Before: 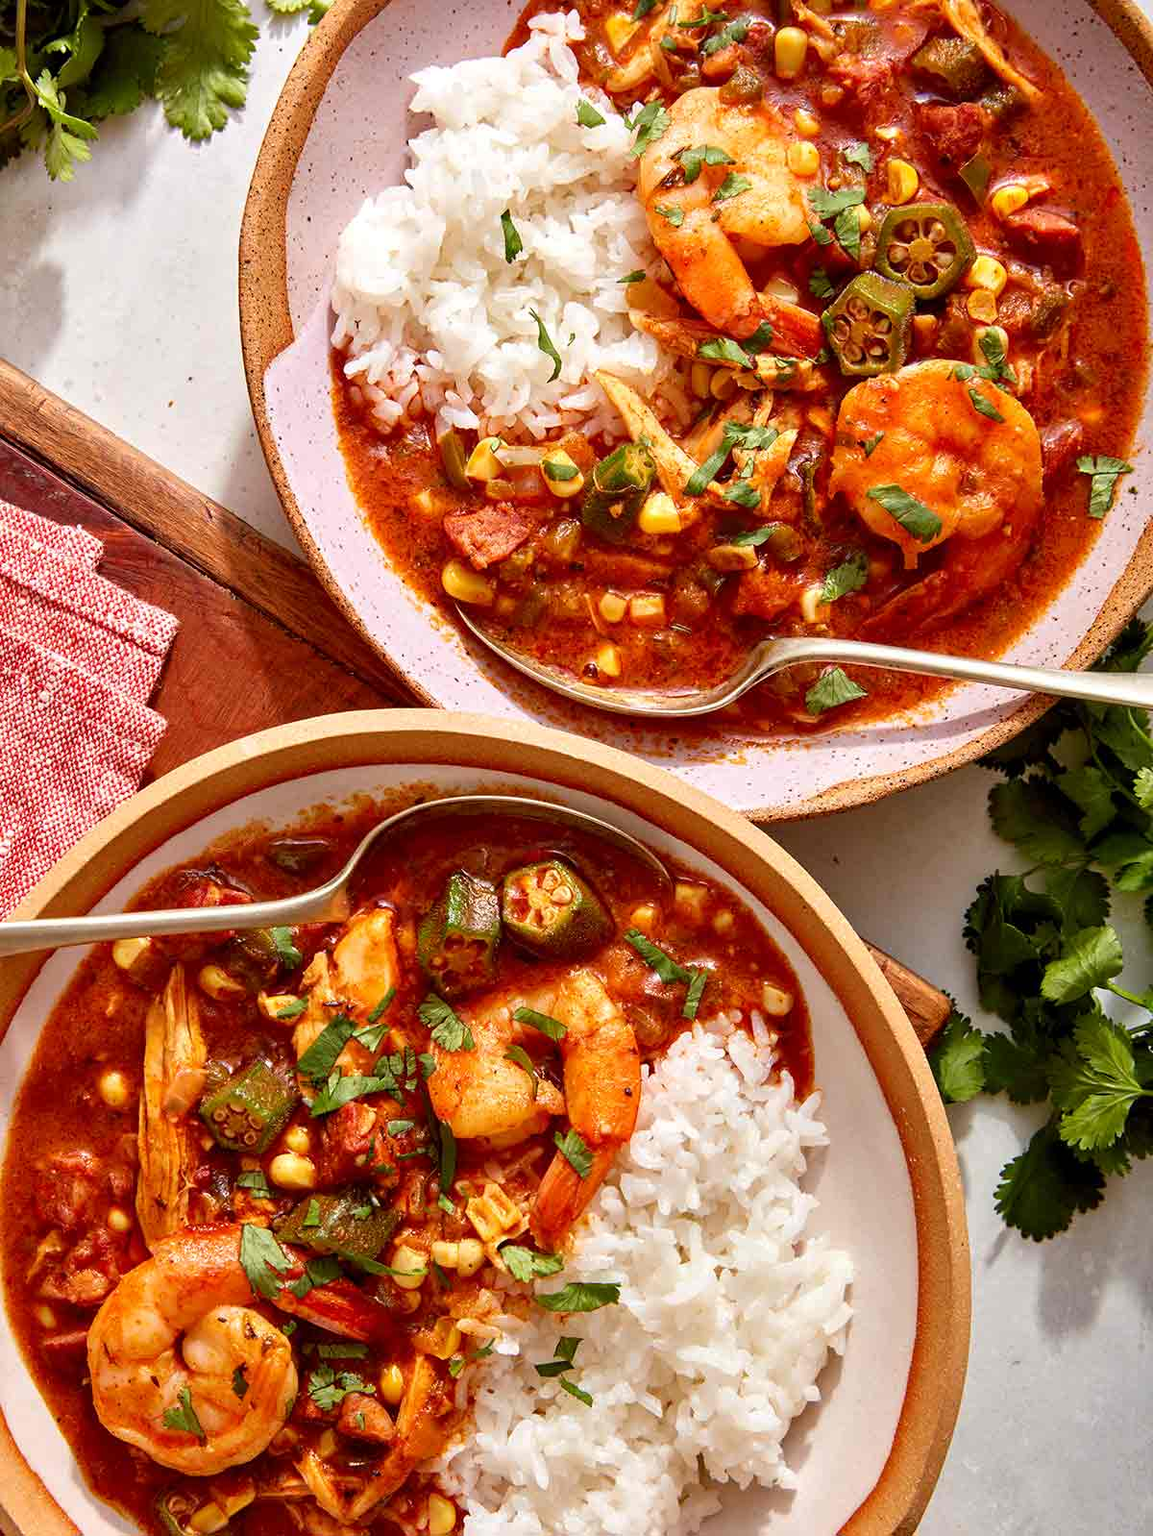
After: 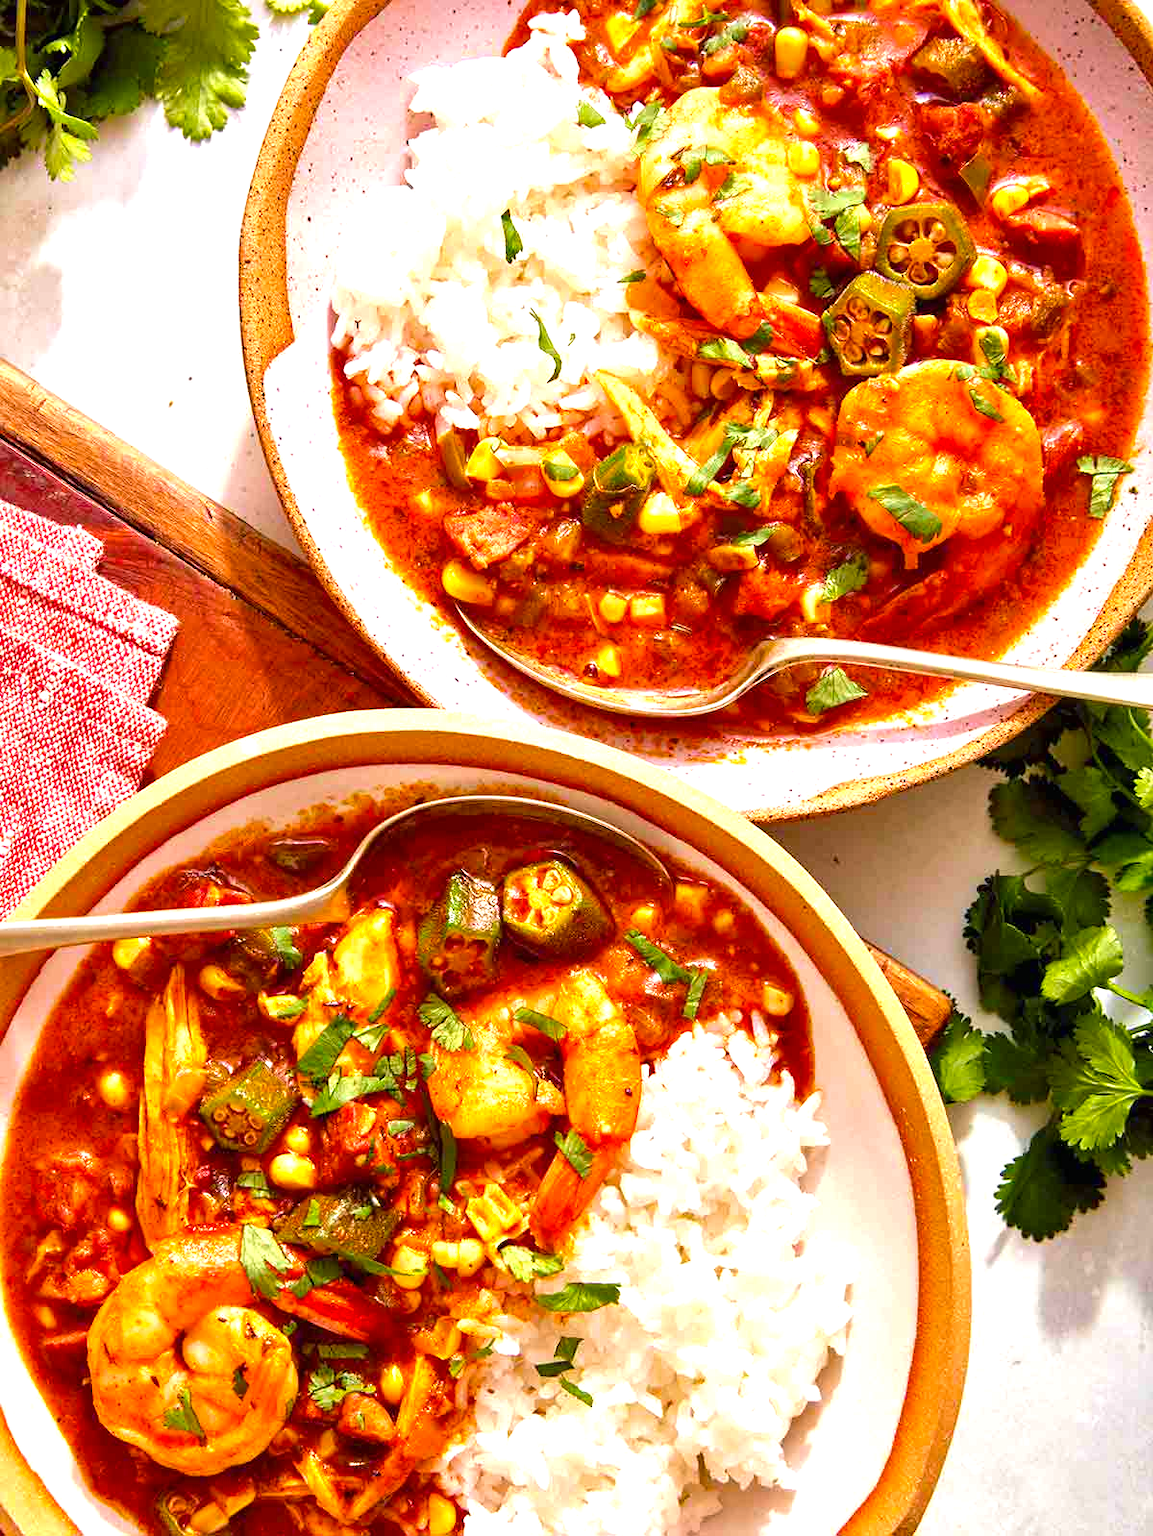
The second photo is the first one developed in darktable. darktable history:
levels: mode automatic, levels [0.031, 0.5, 0.969]
velvia: on, module defaults
color balance rgb: shadows lift › chroma 2.049%, shadows lift › hue 221.49°, perceptual saturation grading › global saturation 19.689%, perceptual brilliance grading › global brilliance 9.464%, perceptual brilliance grading › shadows 14.373%
exposure: black level correction 0, exposure 0.499 EV, compensate highlight preservation false
